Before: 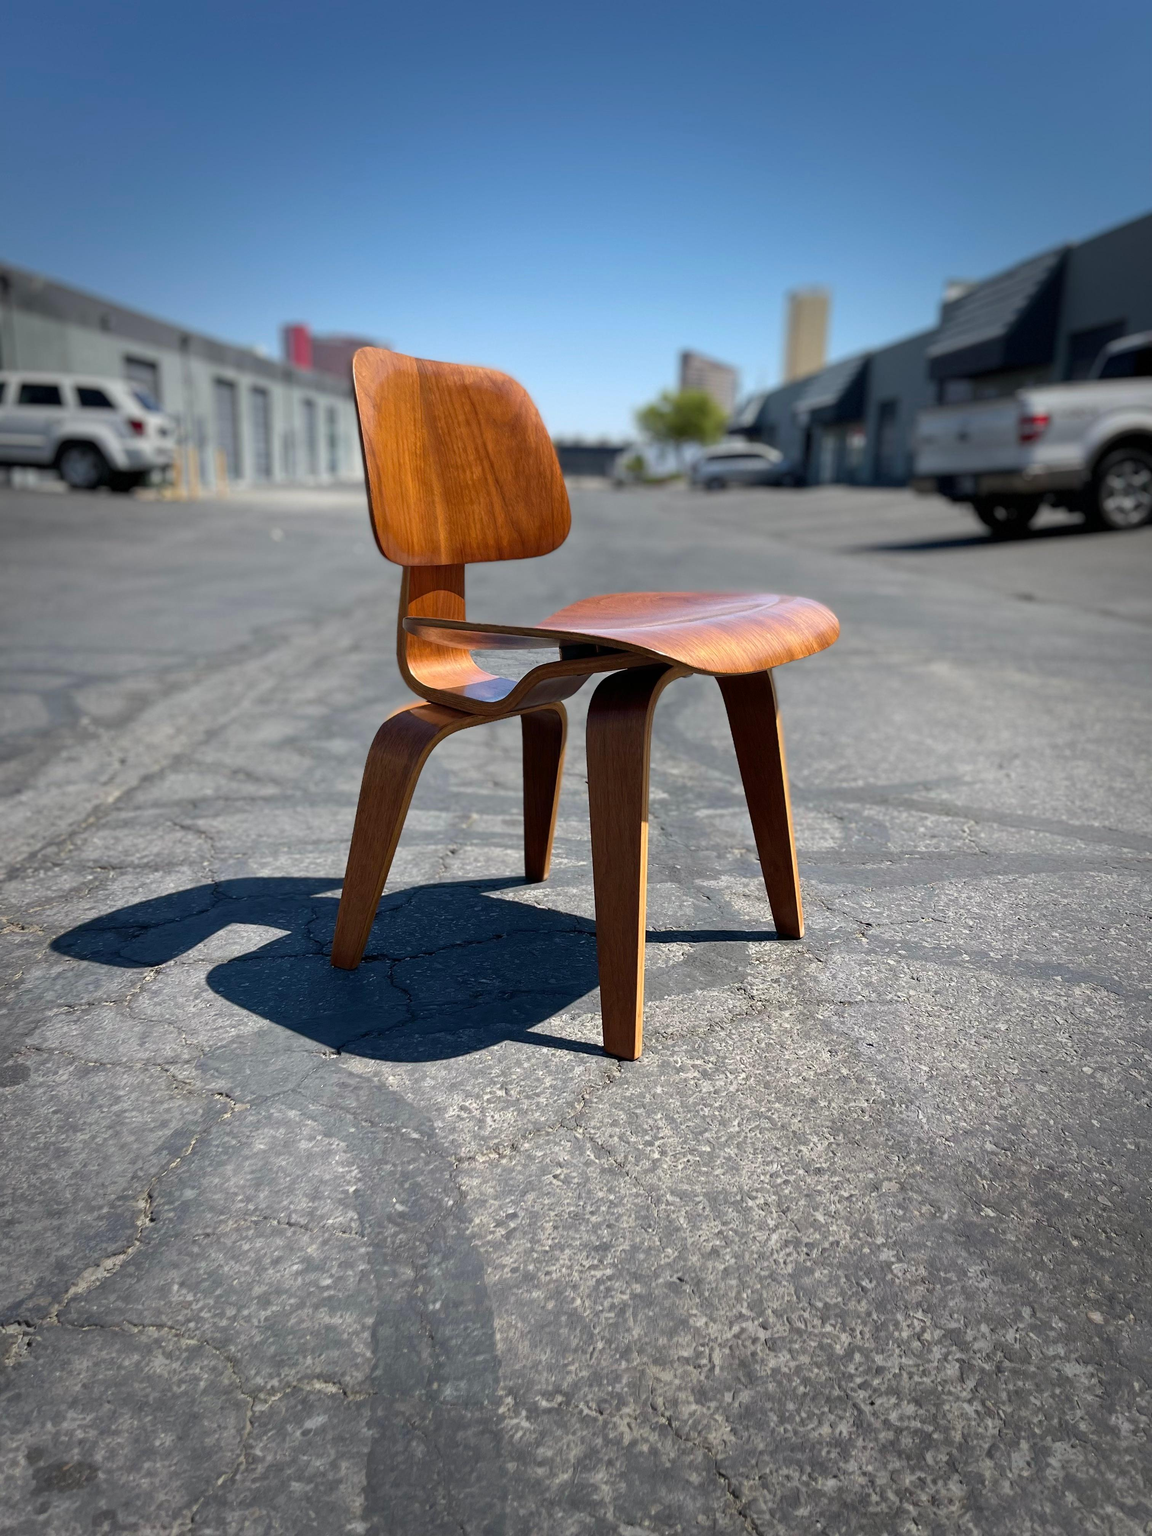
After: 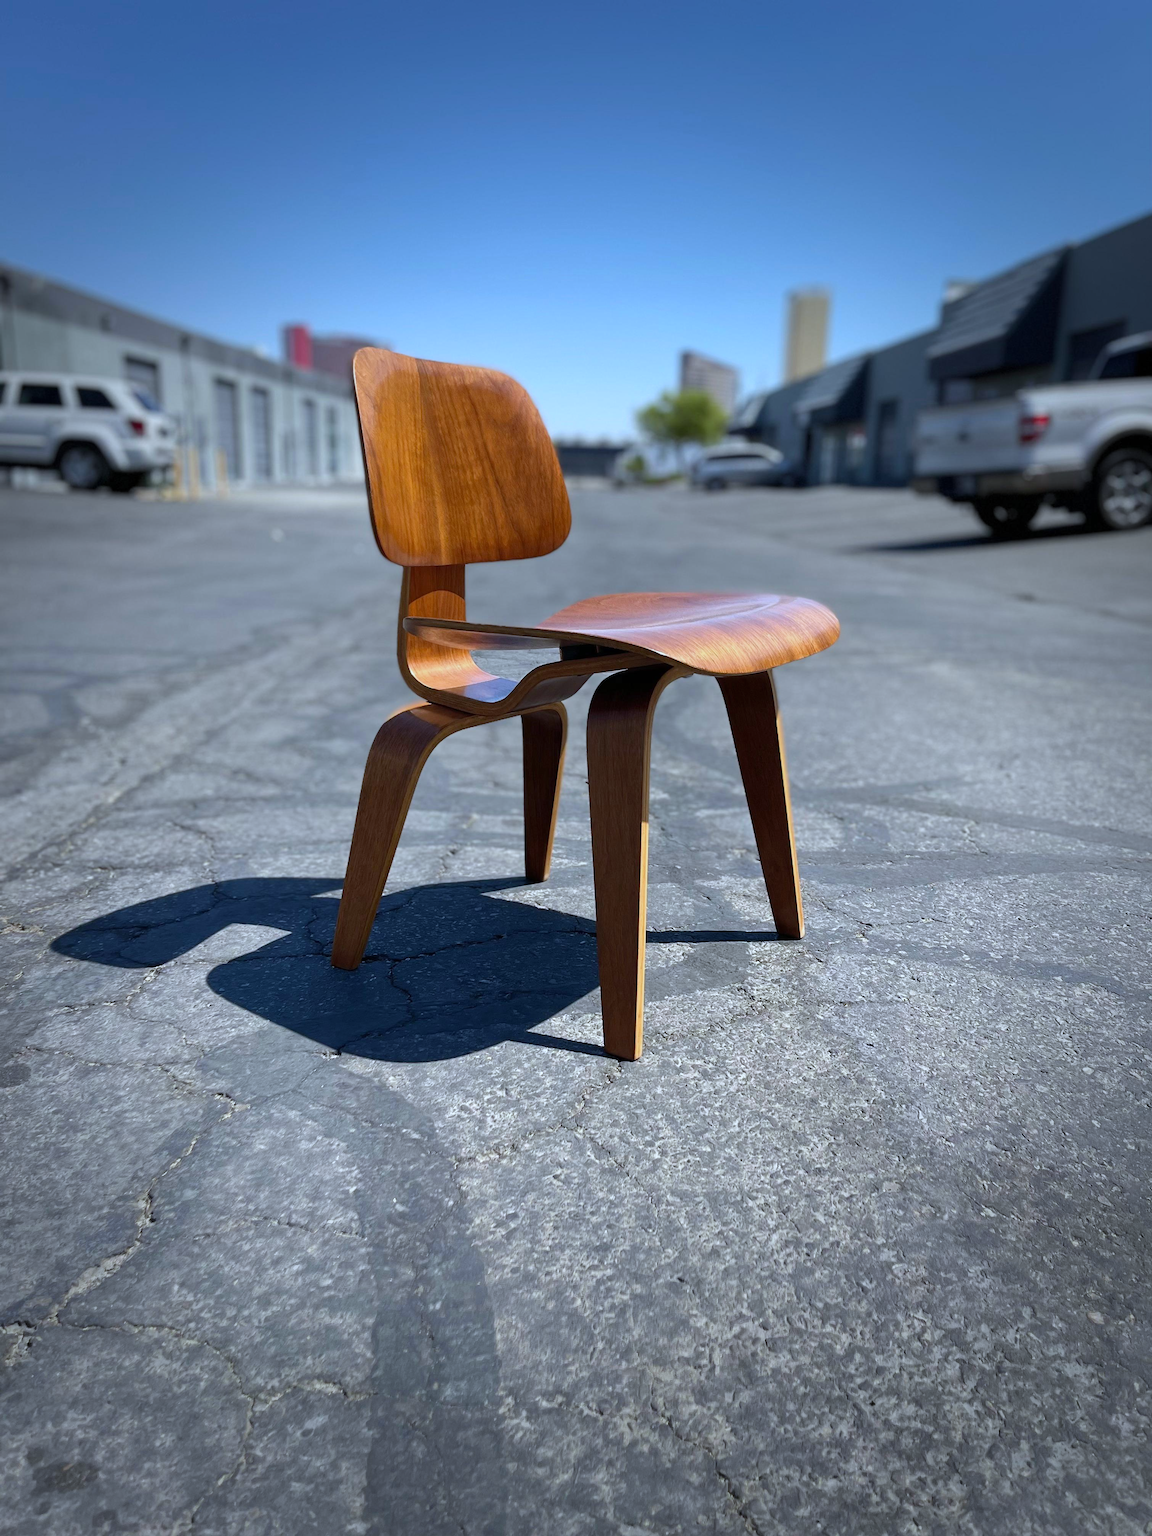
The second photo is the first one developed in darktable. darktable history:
fill light: on, module defaults
white balance: red 0.924, blue 1.095
